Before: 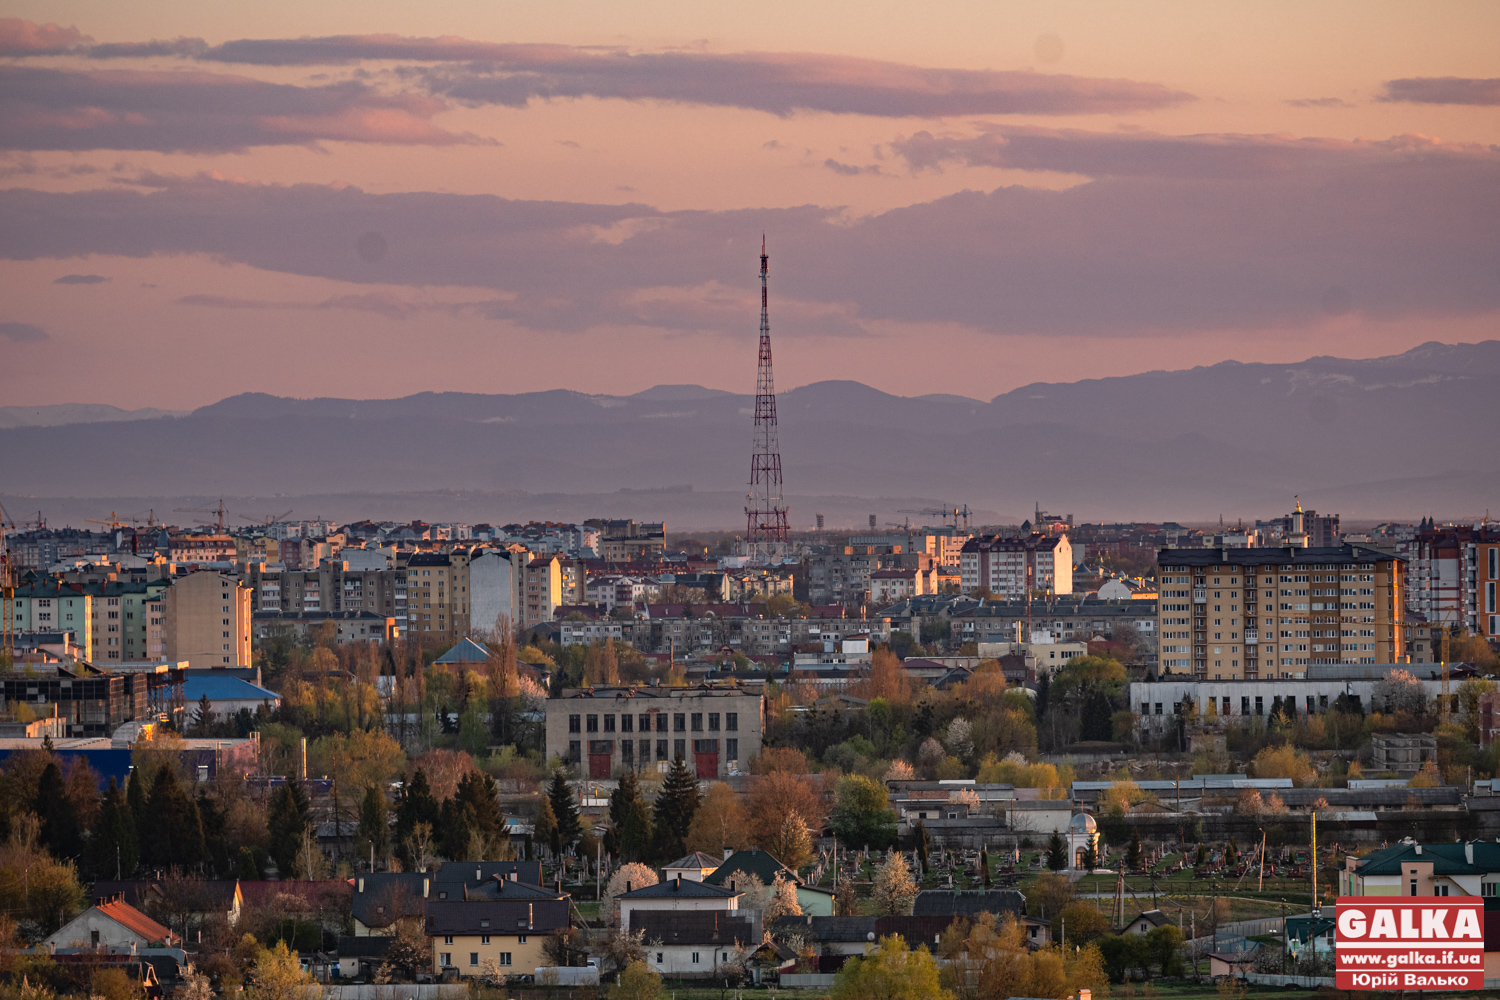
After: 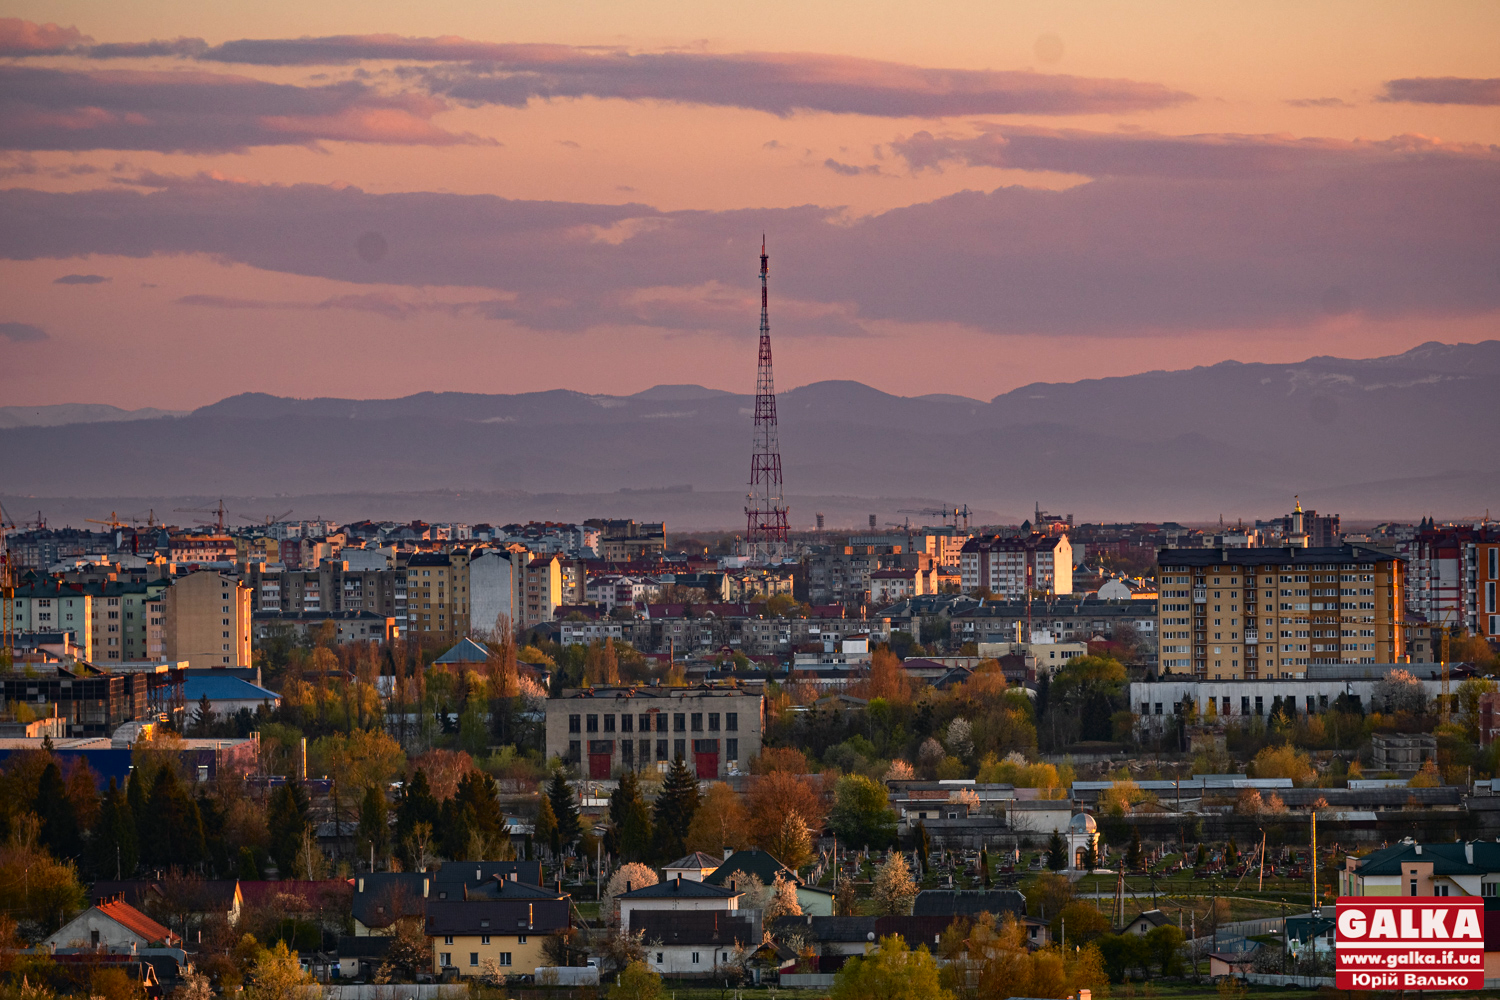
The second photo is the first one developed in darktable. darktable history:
tone curve: curves: ch0 [(0, 0) (0.227, 0.17) (0.766, 0.774) (1, 1)]; ch1 [(0, 0) (0.114, 0.127) (0.437, 0.452) (0.498, 0.495) (0.579, 0.602) (1, 1)]; ch2 [(0, 0) (0.233, 0.259) (0.493, 0.492) (0.568, 0.596) (1, 1)], color space Lab, independent channels, preserve colors none
